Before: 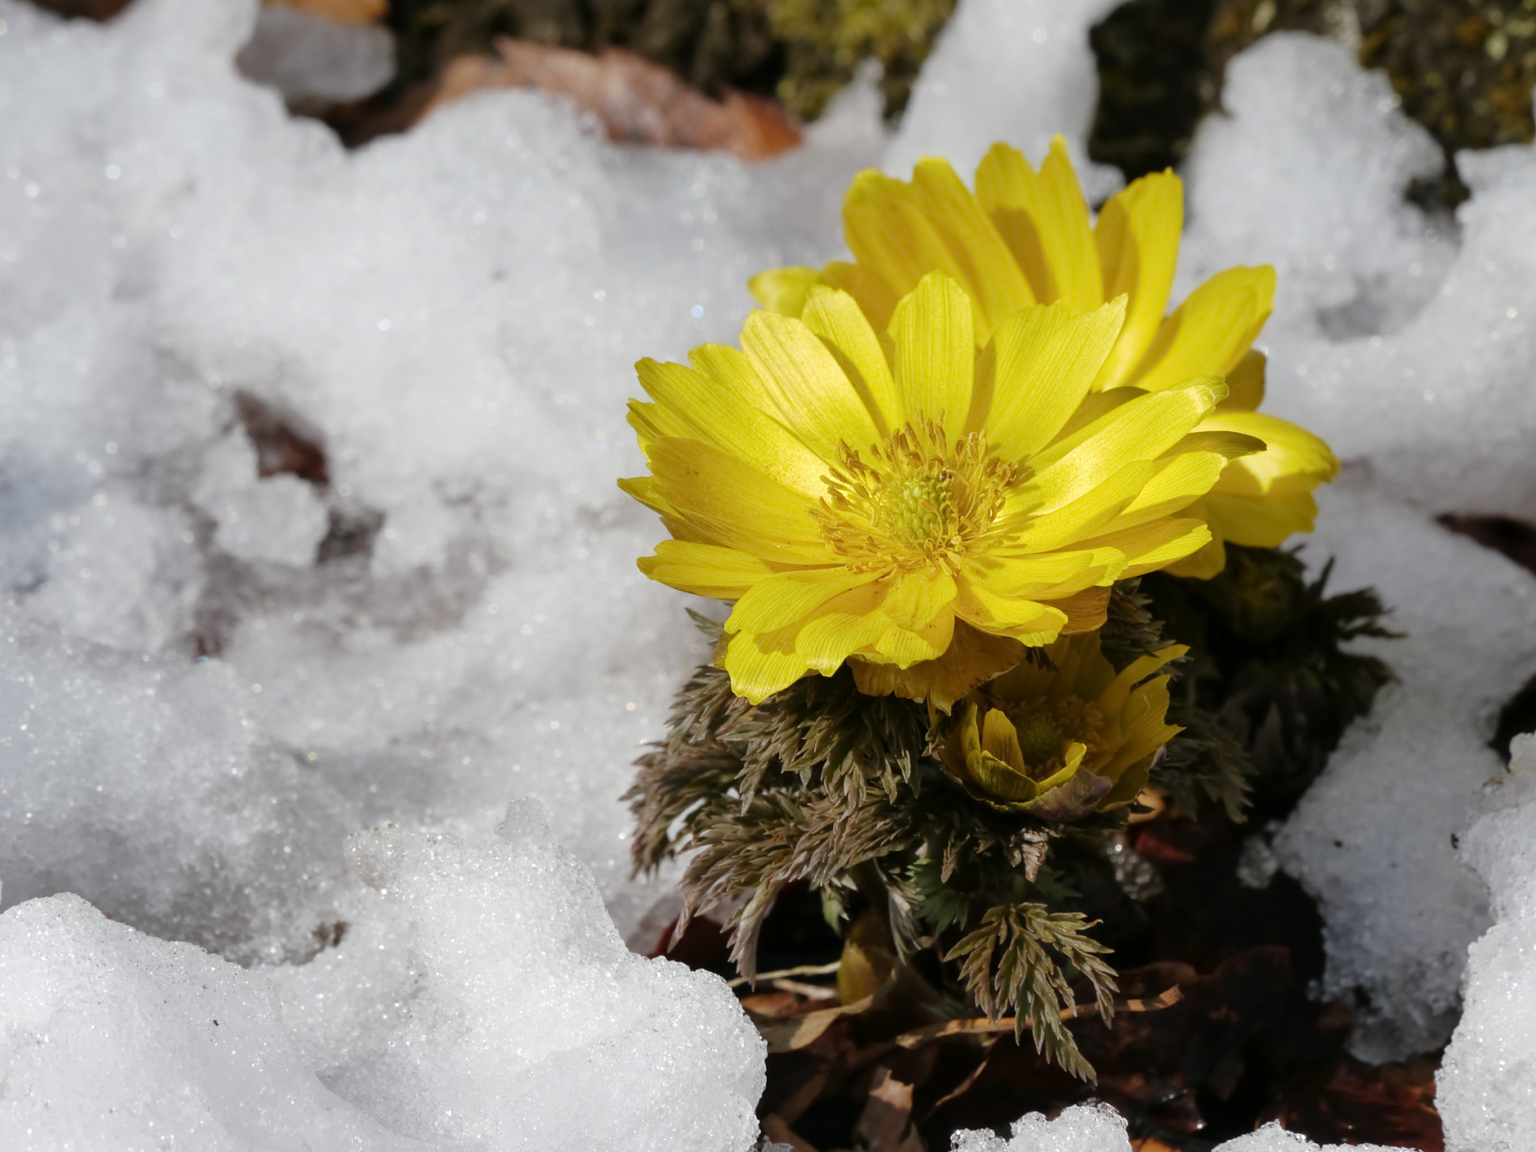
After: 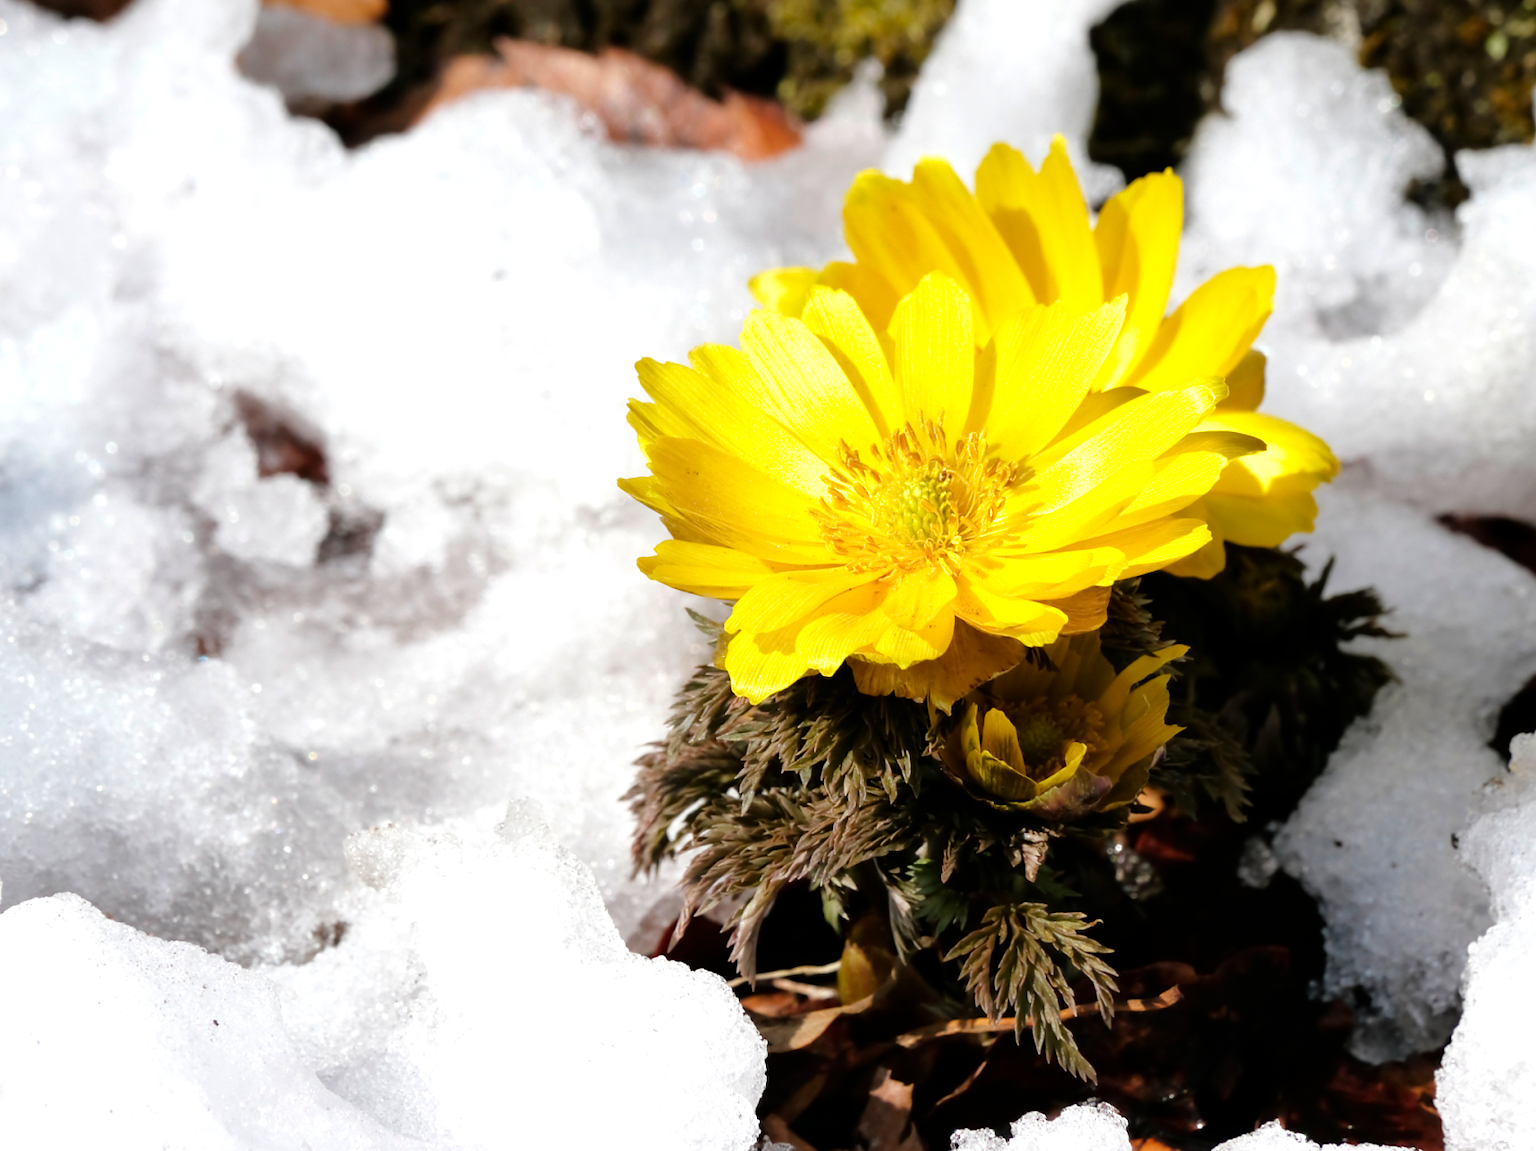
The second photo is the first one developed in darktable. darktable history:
tone equalizer: -8 EV -0.725 EV, -7 EV -0.704 EV, -6 EV -0.574 EV, -5 EV -0.417 EV, -3 EV 0.366 EV, -2 EV 0.6 EV, -1 EV 0.689 EV, +0 EV 0.743 EV
